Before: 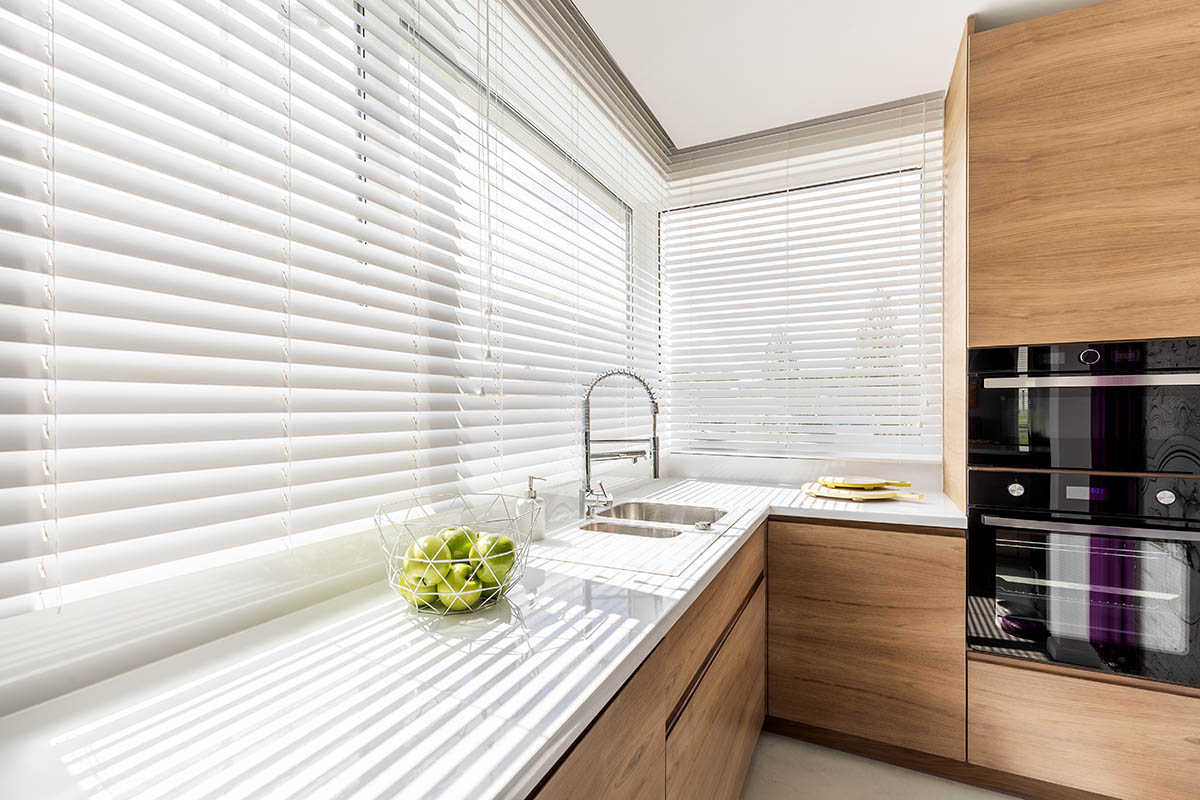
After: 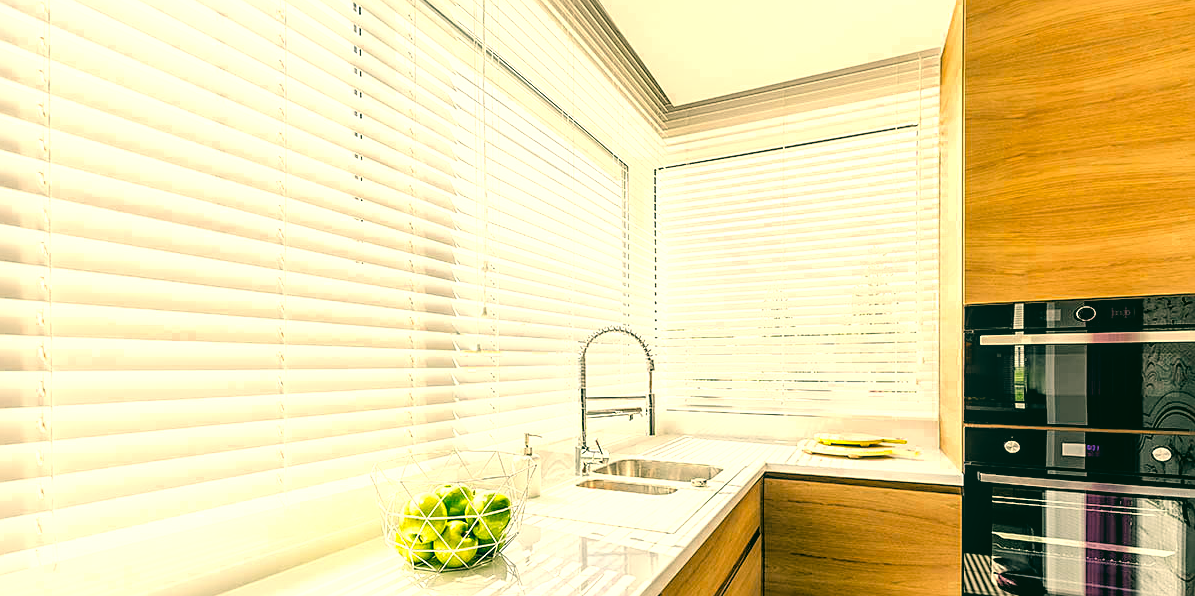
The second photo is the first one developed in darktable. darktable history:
tone equalizer: -8 EV -0.711 EV, -7 EV -0.674 EV, -6 EV -0.617 EV, -5 EV -0.42 EV, -3 EV 0.391 EV, -2 EV 0.6 EV, -1 EV 0.674 EV, +0 EV 0.752 EV, mask exposure compensation -0.487 EV
color balance rgb: shadows lift › chroma 0.951%, shadows lift › hue 110.18°, perceptual saturation grading › global saturation 29.966%, global vibrance 25.469%
crop: left 0.342%, top 5.494%, bottom 19.906%
local contrast: on, module defaults
contrast brightness saturation: contrast 0.047, brightness 0.066, saturation 0.012
color zones: curves: ch0 [(0, 0.5) (0.125, 0.4) (0.25, 0.5) (0.375, 0.4) (0.5, 0.4) (0.625, 0.35) (0.75, 0.35) (0.875, 0.5)]; ch1 [(0, 0.35) (0.125, 0.45) (0.25, 0.35) (0.375, 0.35) (0.5, 0.35) (0.625, 0.35) (0.75, 0.45) (0.875, 0.35)]; ch2 [(0, 0.6) (0.125, 0.5) (0.25, 0.5) (0.375, 0.6) (0.5, 0.6) (0.625, 0.5) (0.75, 0.5) (0.875, 0.5)]
sharpen: on, module defaults
color correction: highlights a* 5.66, highlights b* 33.64, shadows a* -26, shadows b* 3.98
